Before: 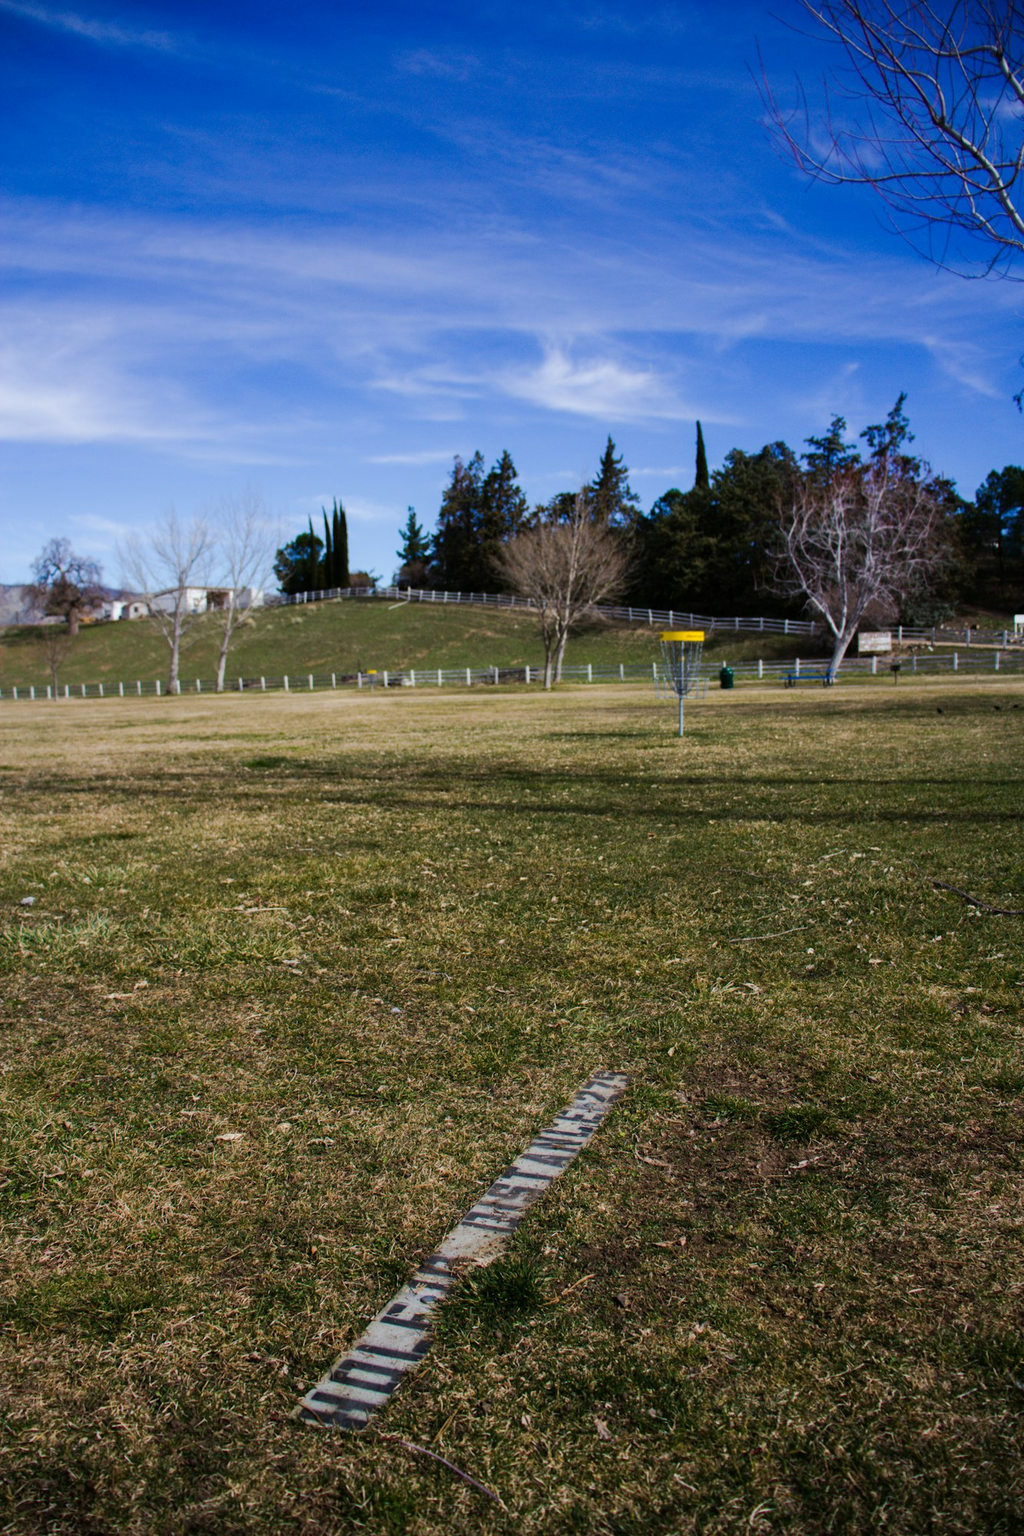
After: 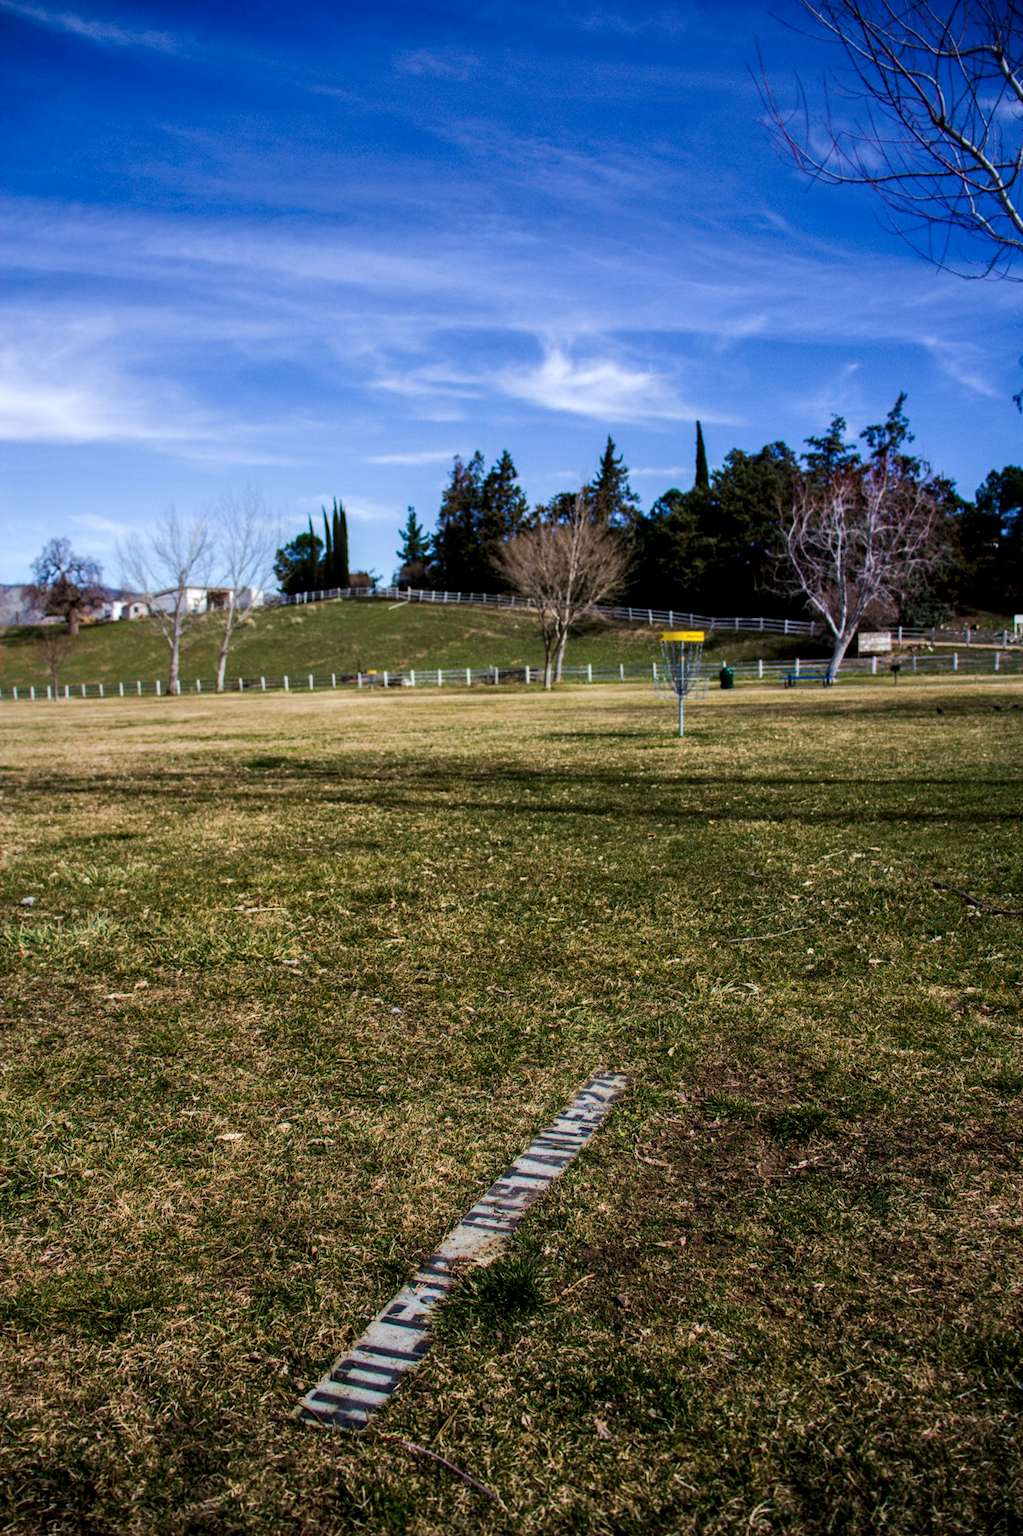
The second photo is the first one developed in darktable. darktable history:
local contrast: detail 140%
velvia: on, module defaults
